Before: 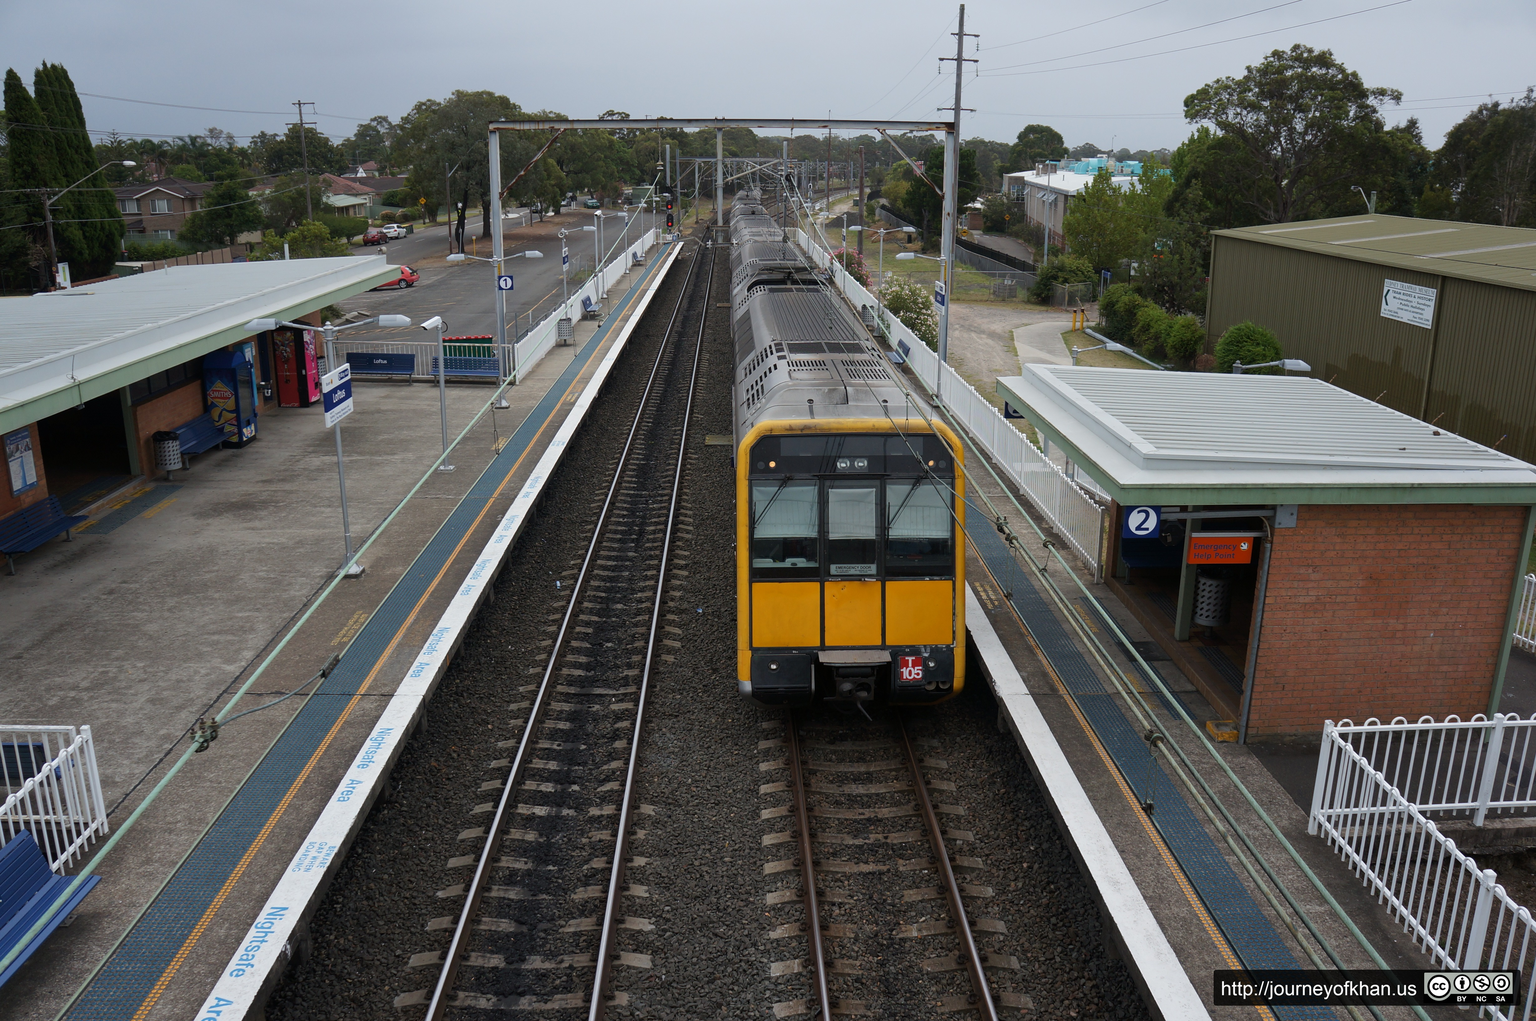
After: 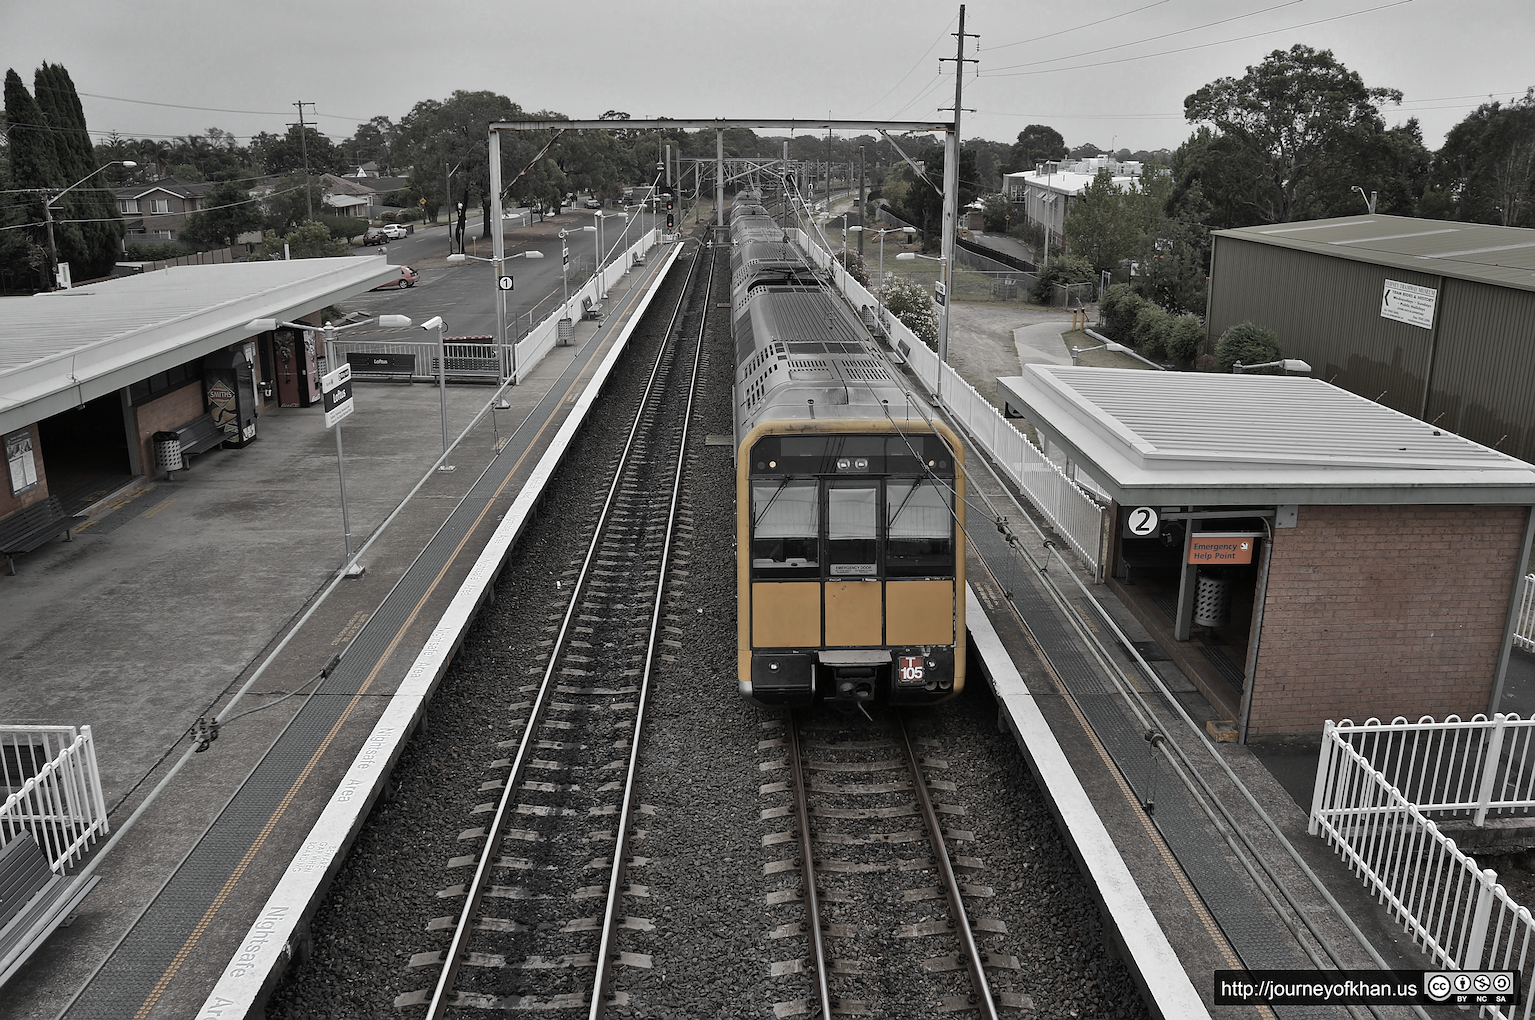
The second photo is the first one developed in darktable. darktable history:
shadows and highlights: highlights color adjustment 0%, low approximation 0.01, soften with gaussian
sharpen: radius 2.543, amount 0.636
color zones: curves: ch0 [(0, 0.613) (0.01, 0.613) (0.245, 0.448) (0.498, 0.529) (0.642, 0.665) (0.879, 0.777) (0.99, 0.613)]; ch1 [(0, 0.035) (0.121, 0.189) (0.259, 0.197) (0.415, 0.061) (0.589, 0.022) (0.732, 0.022) (0.857, 0.026) (0.991, 0.053)]
